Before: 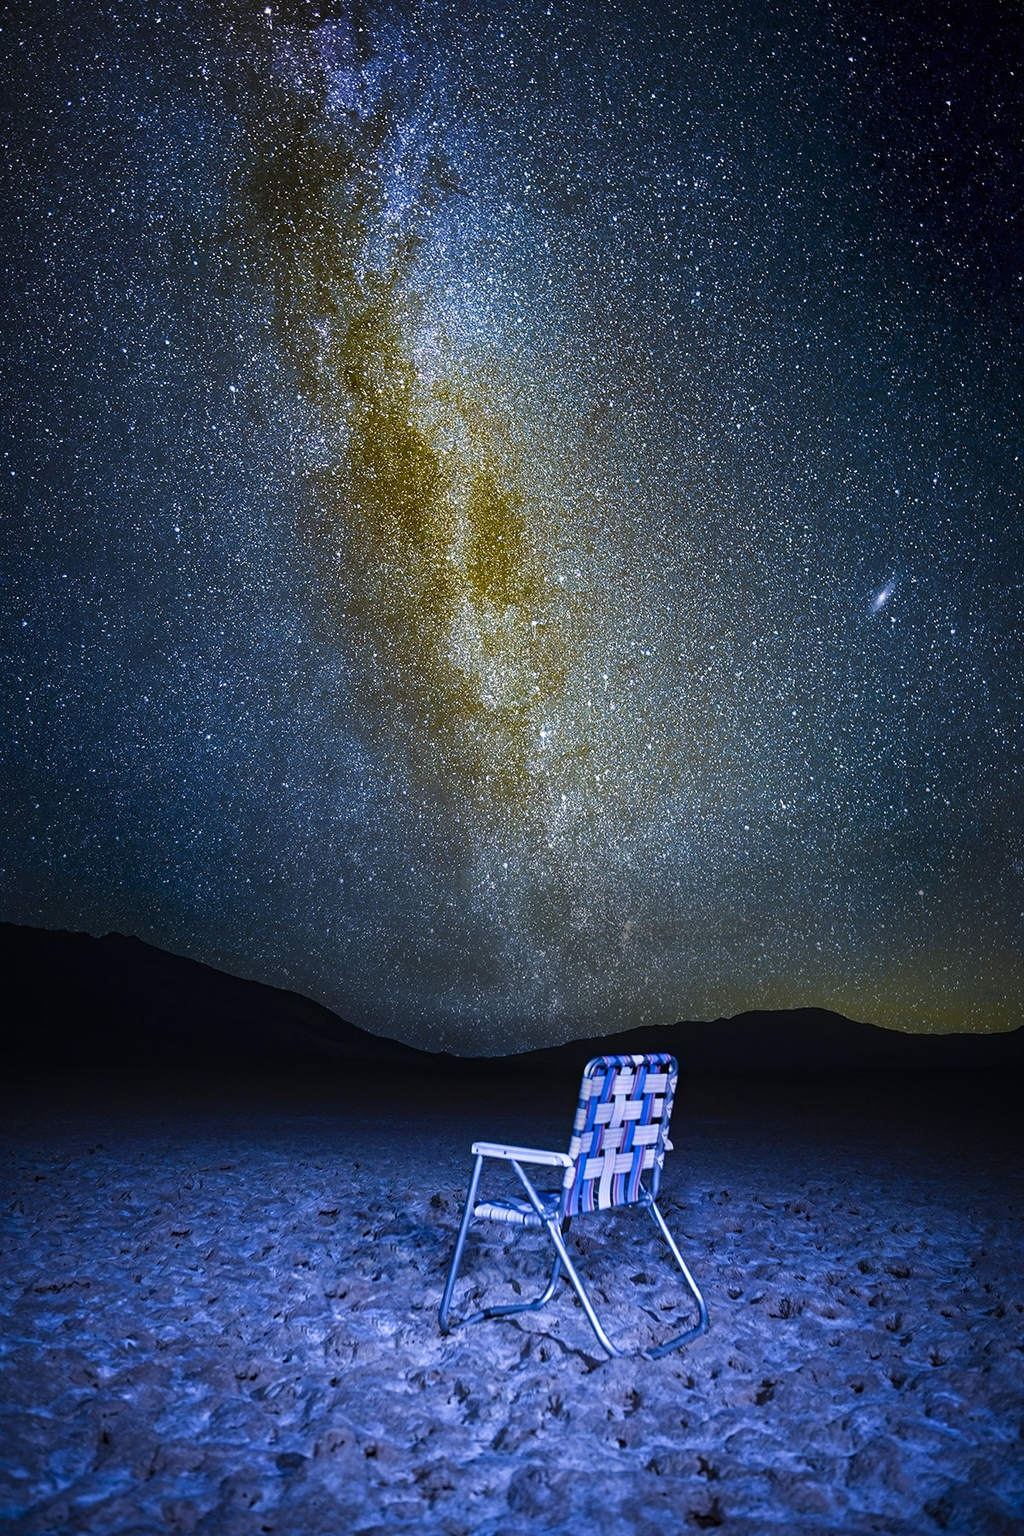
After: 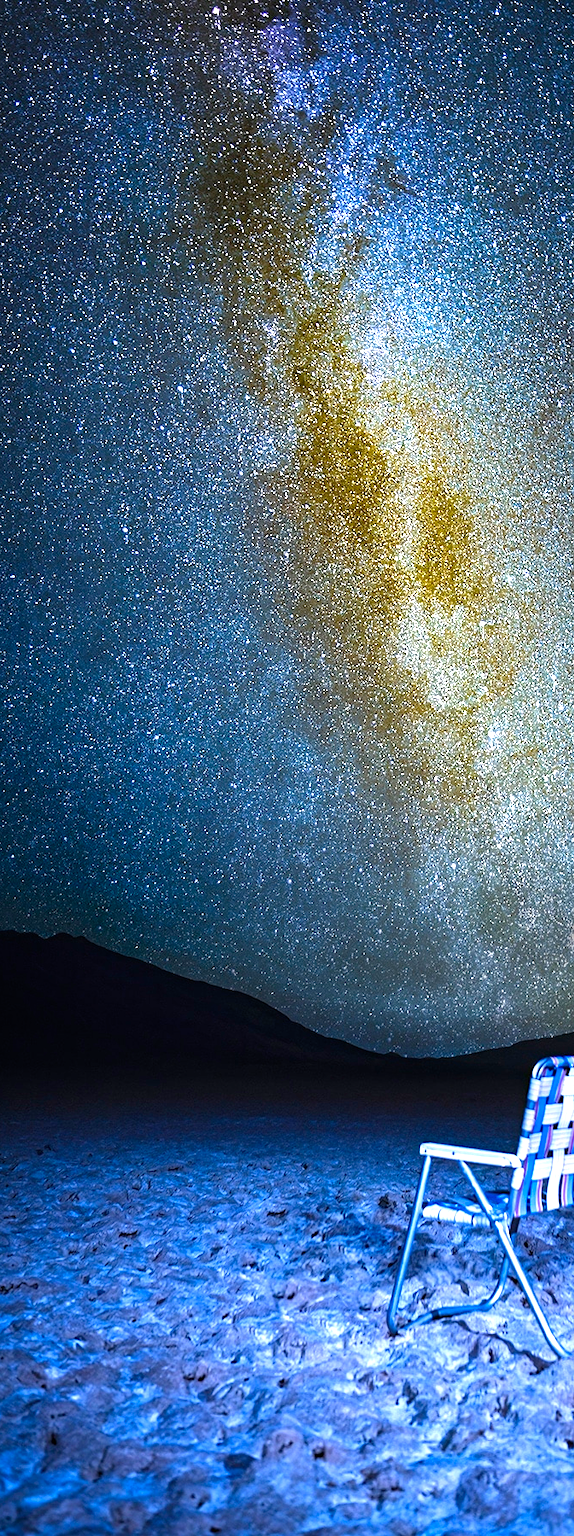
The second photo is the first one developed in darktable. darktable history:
crop: left 5.109%, right 38.772%
exposure: black level correction 0, exposure 1.2 EV, compensate exposure bias true, compensate highlight preservation false
